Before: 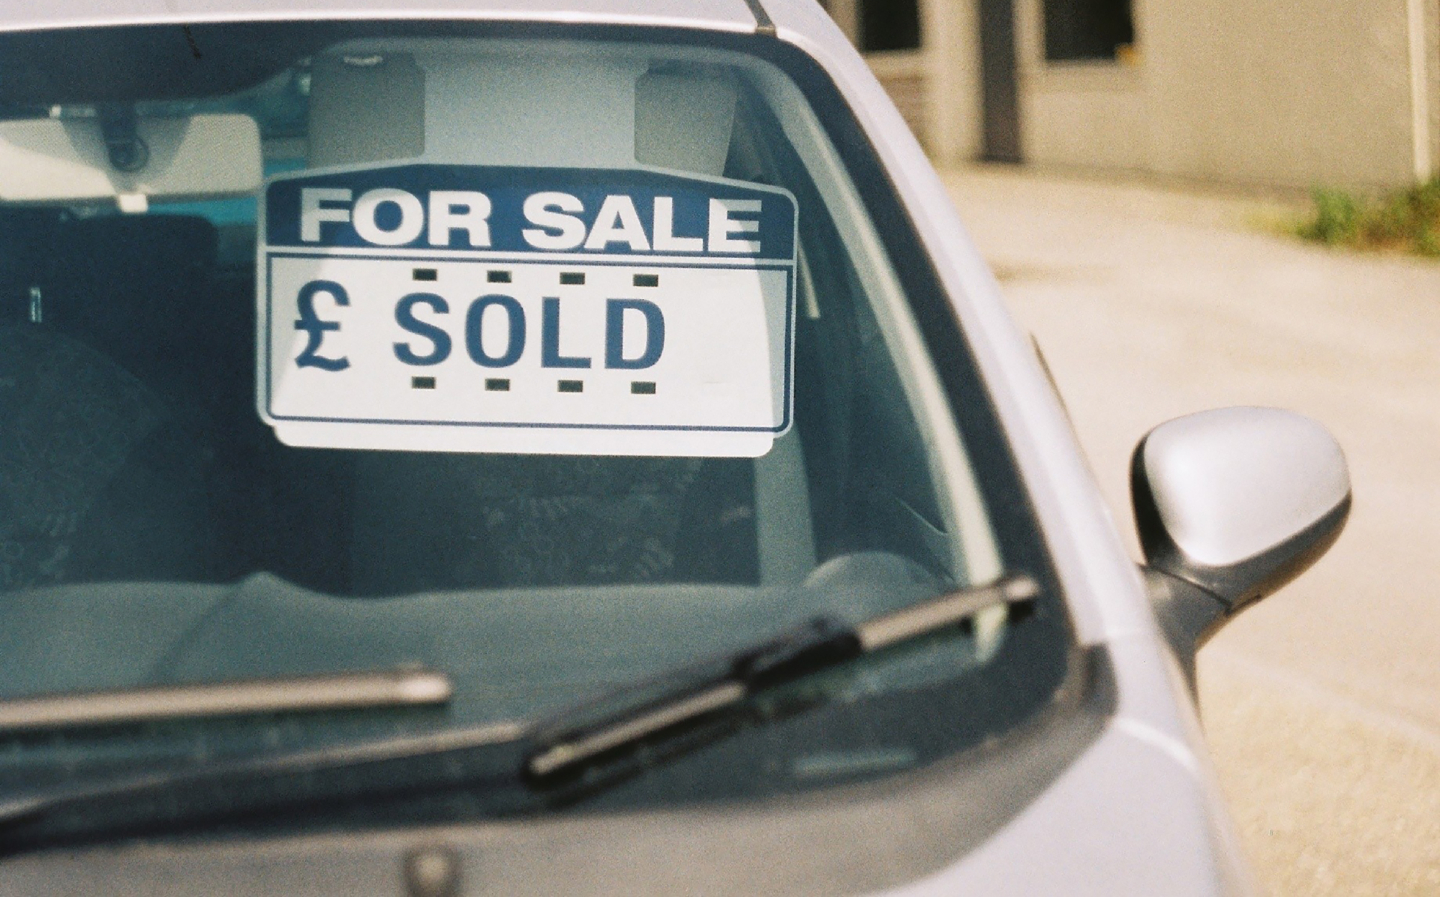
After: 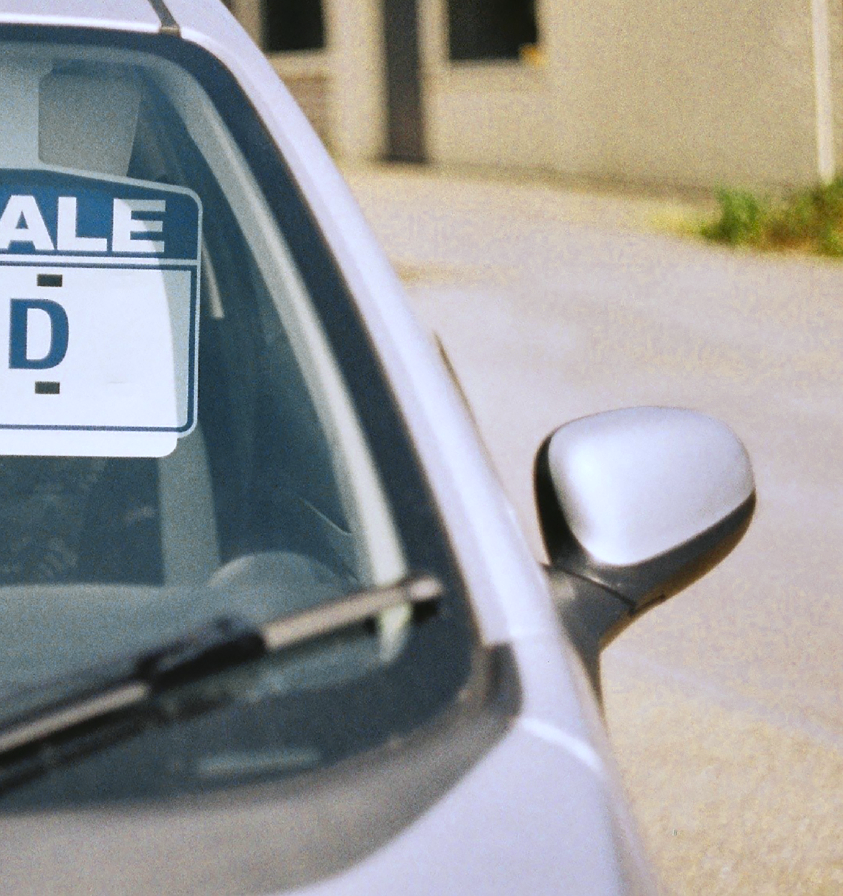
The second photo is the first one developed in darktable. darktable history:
crop: left 41.402%
color zones: curves: ch0 [(0.004, 0.305) (0.261, 0.623) (0.389, 0.399) (0.708, 0.571) (0.947, 0.34)]; ch1 [(0.025, 0.645) (0.229, 0.584) (0.326, 0.551) (0.484, 0.262) (0.757, 0.643)]
white balance: red 0.954, blue 1.079
shadows and highlights: soften with gaussian
